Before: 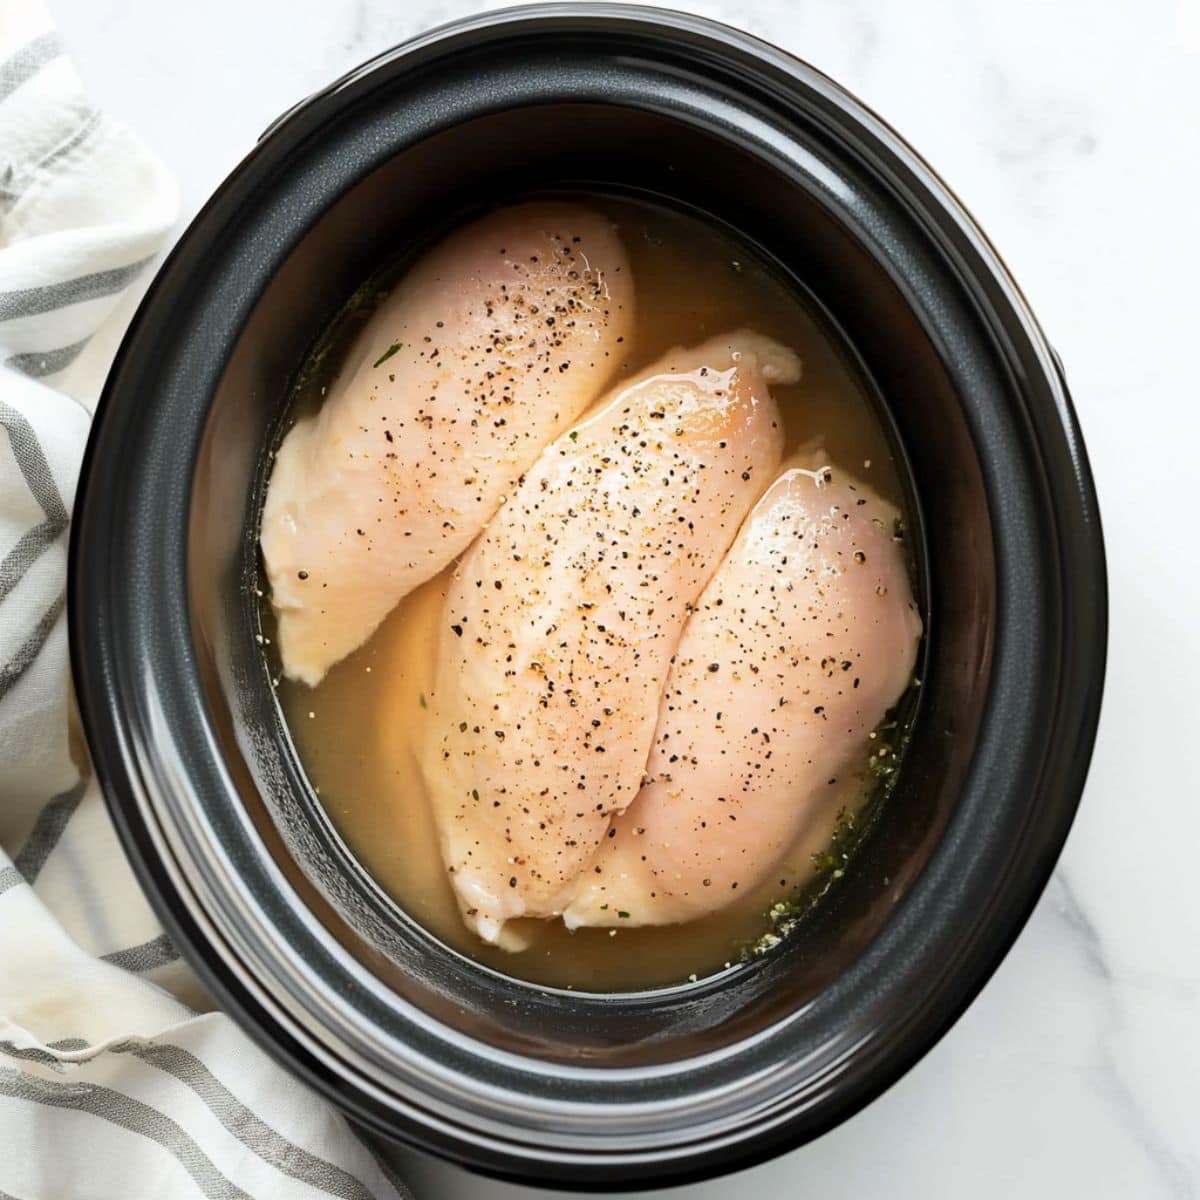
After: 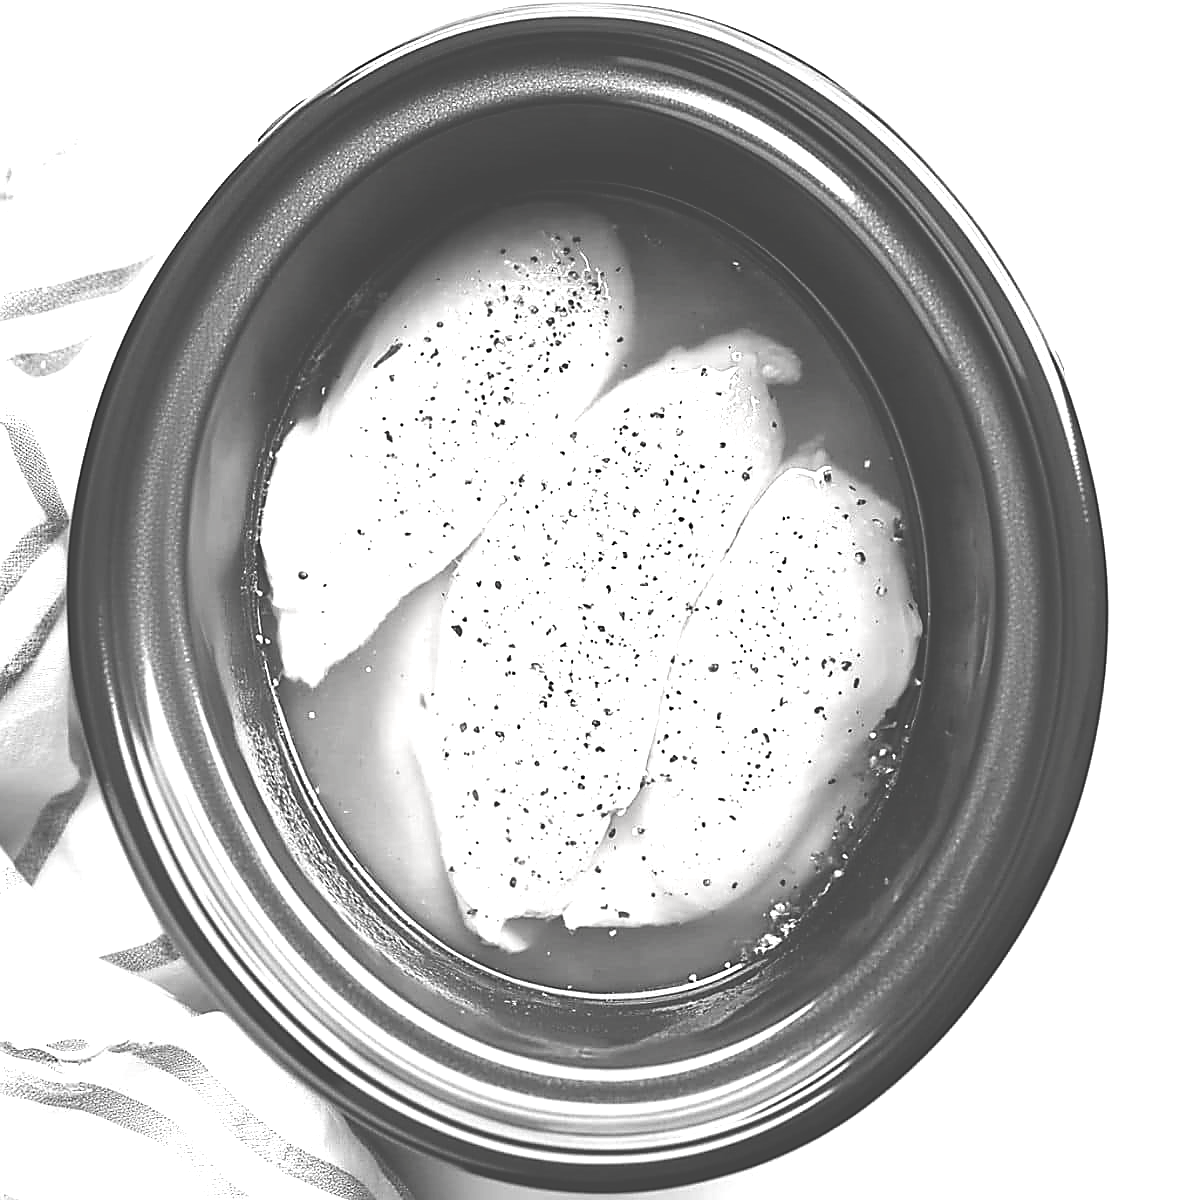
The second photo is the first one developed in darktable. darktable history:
exposure: black level correction -0.023, exposure 1.395 EV, compensate highlight preservation false
sharpen: radius 1.424, amount 1.243, threshold 0.804
contrast brightness saturation: saturation -0.988
